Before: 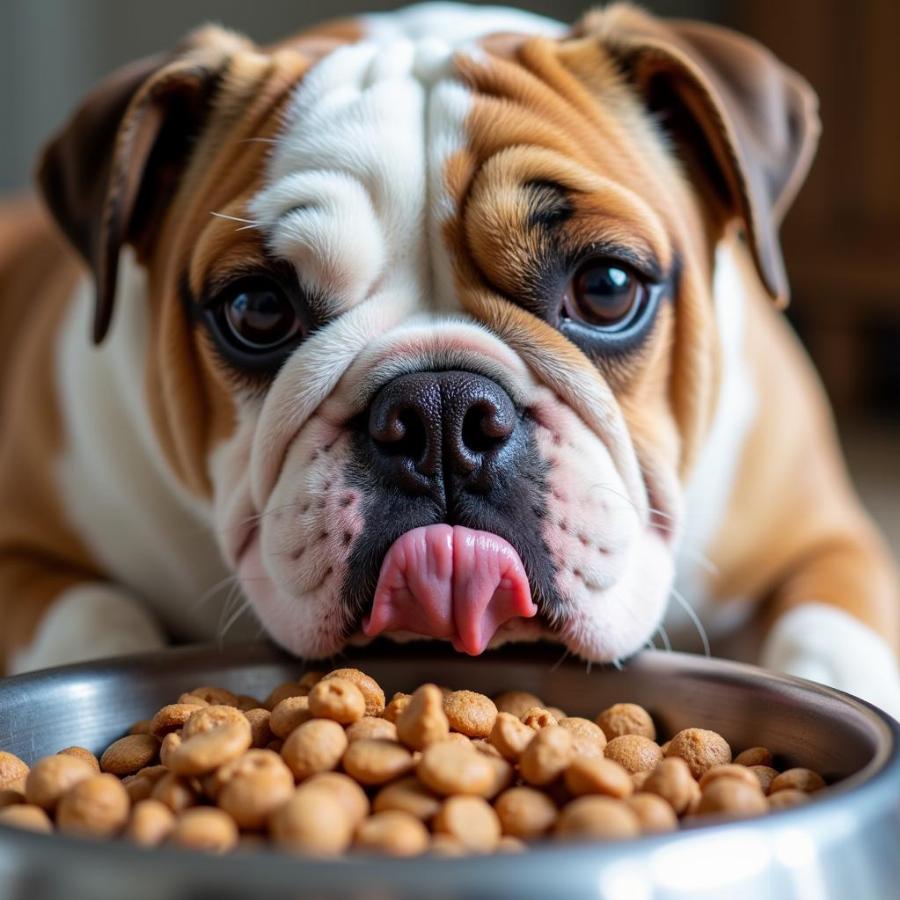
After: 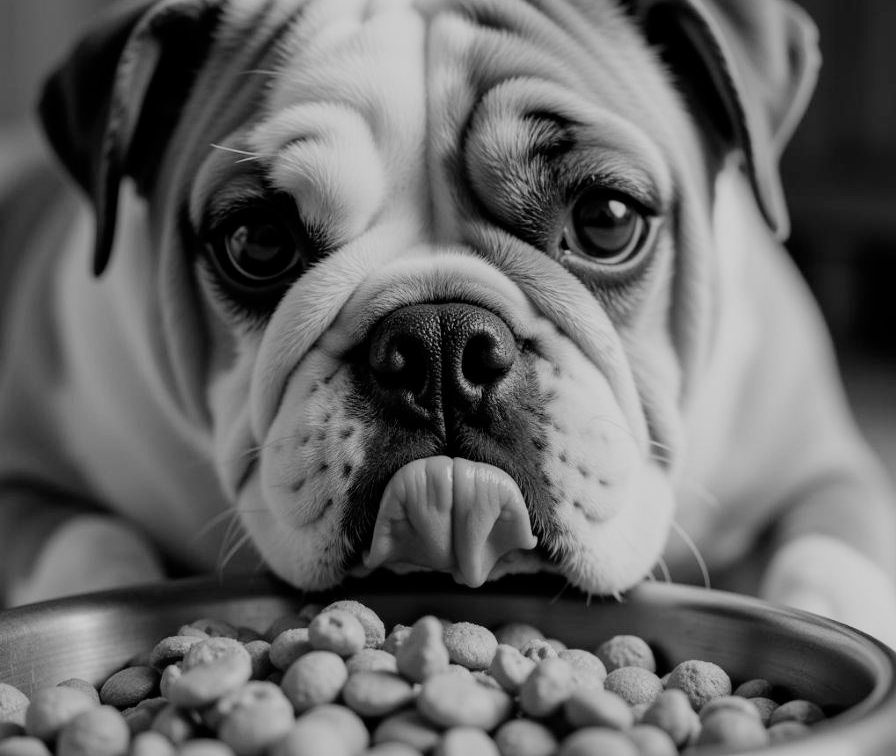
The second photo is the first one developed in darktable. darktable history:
crop: top 7.625%, bottom 8.027%
monochrome: a 32, b 64, size 2.3
filmic rgb: black relative exposure -7.65 EV, white relative exposure 4.56 EV, hardness 3.61
